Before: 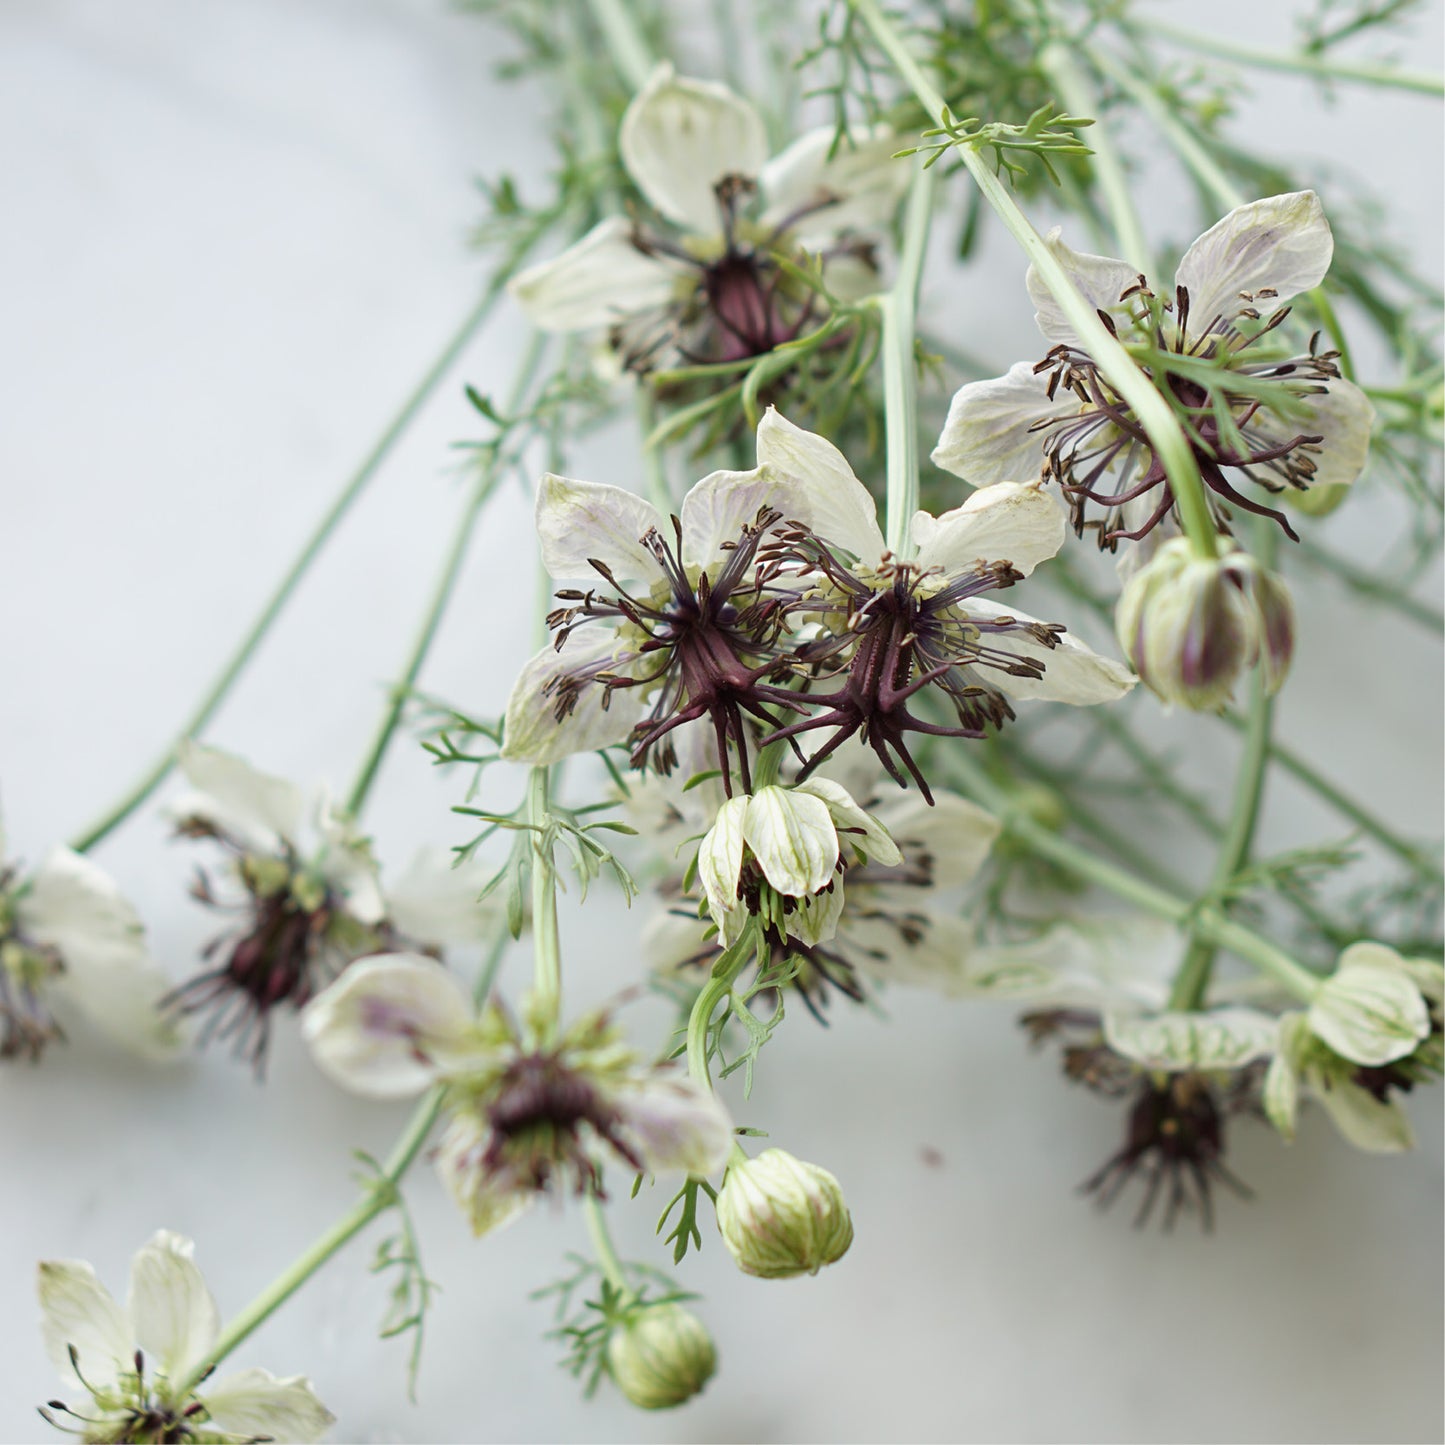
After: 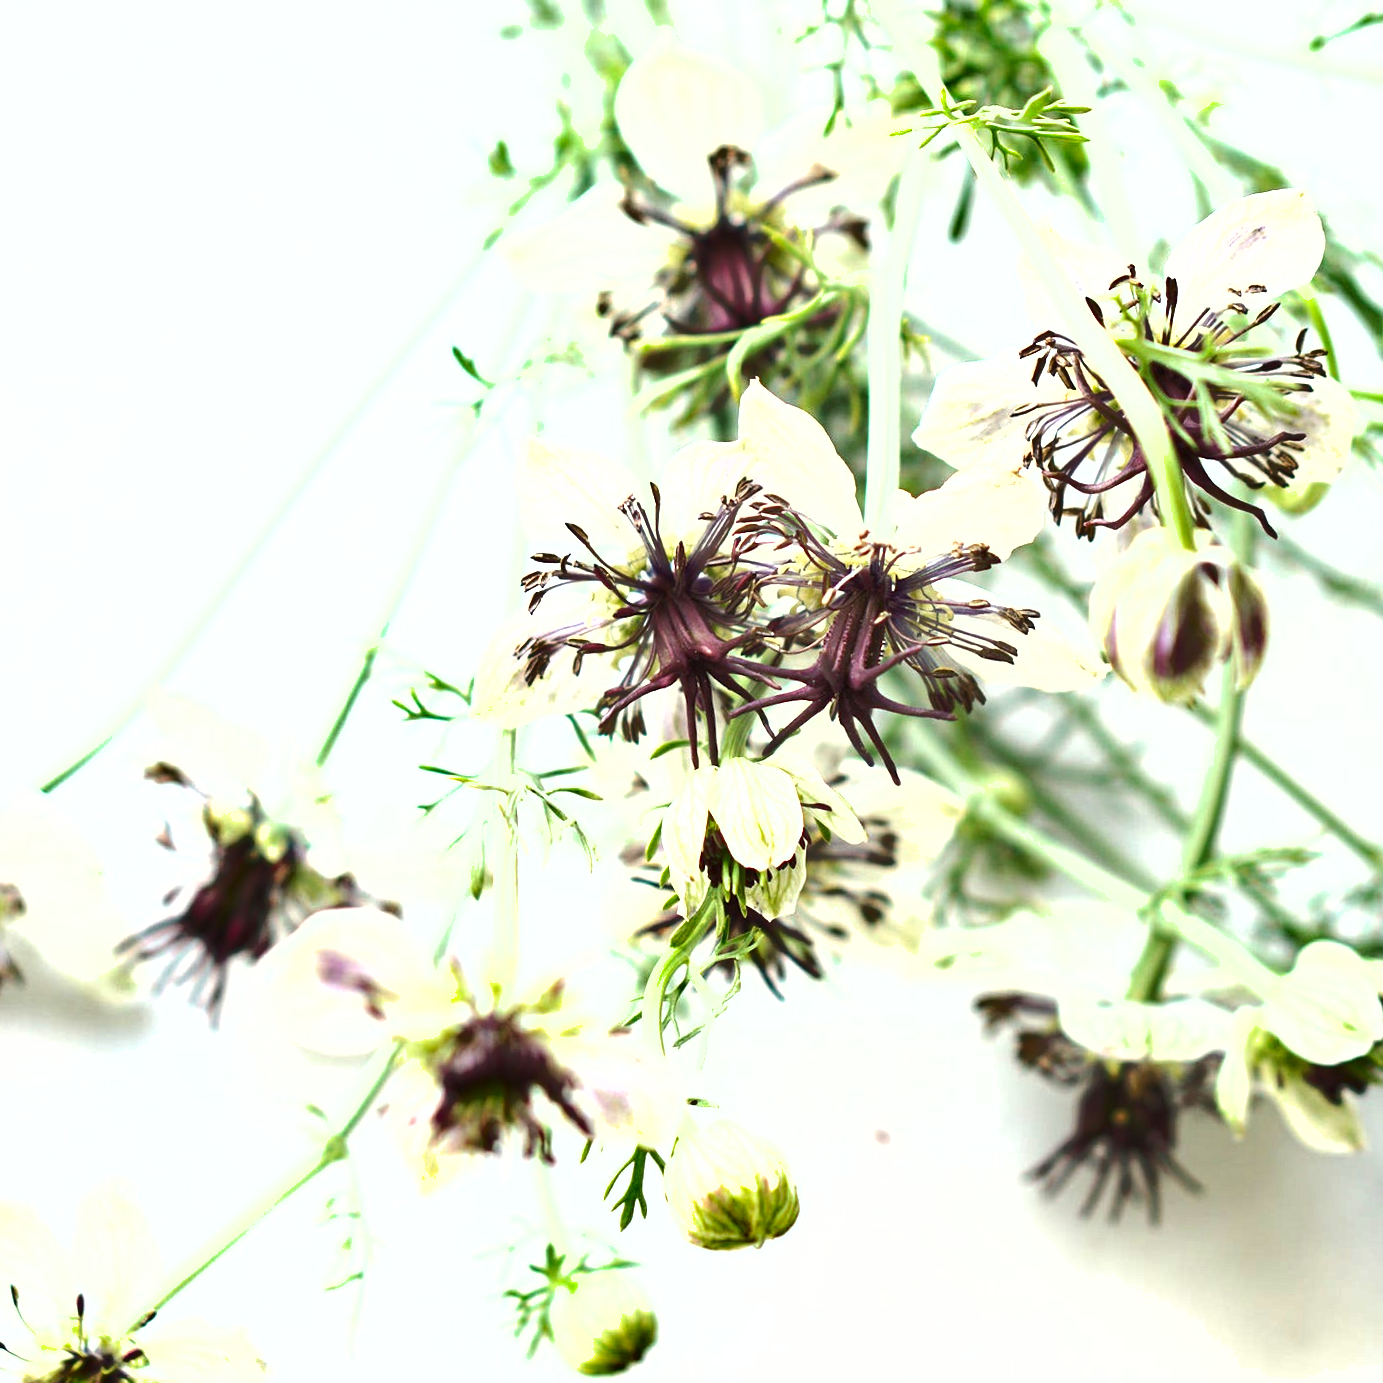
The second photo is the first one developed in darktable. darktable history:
exposure: black level correction 0, exposure 1.5 EV, compensate exposure bias true, compensate highlight preservation false
crop and rotate: angle -2.62°
shadows and highlights: shadows 5.19, soften with gaussian
